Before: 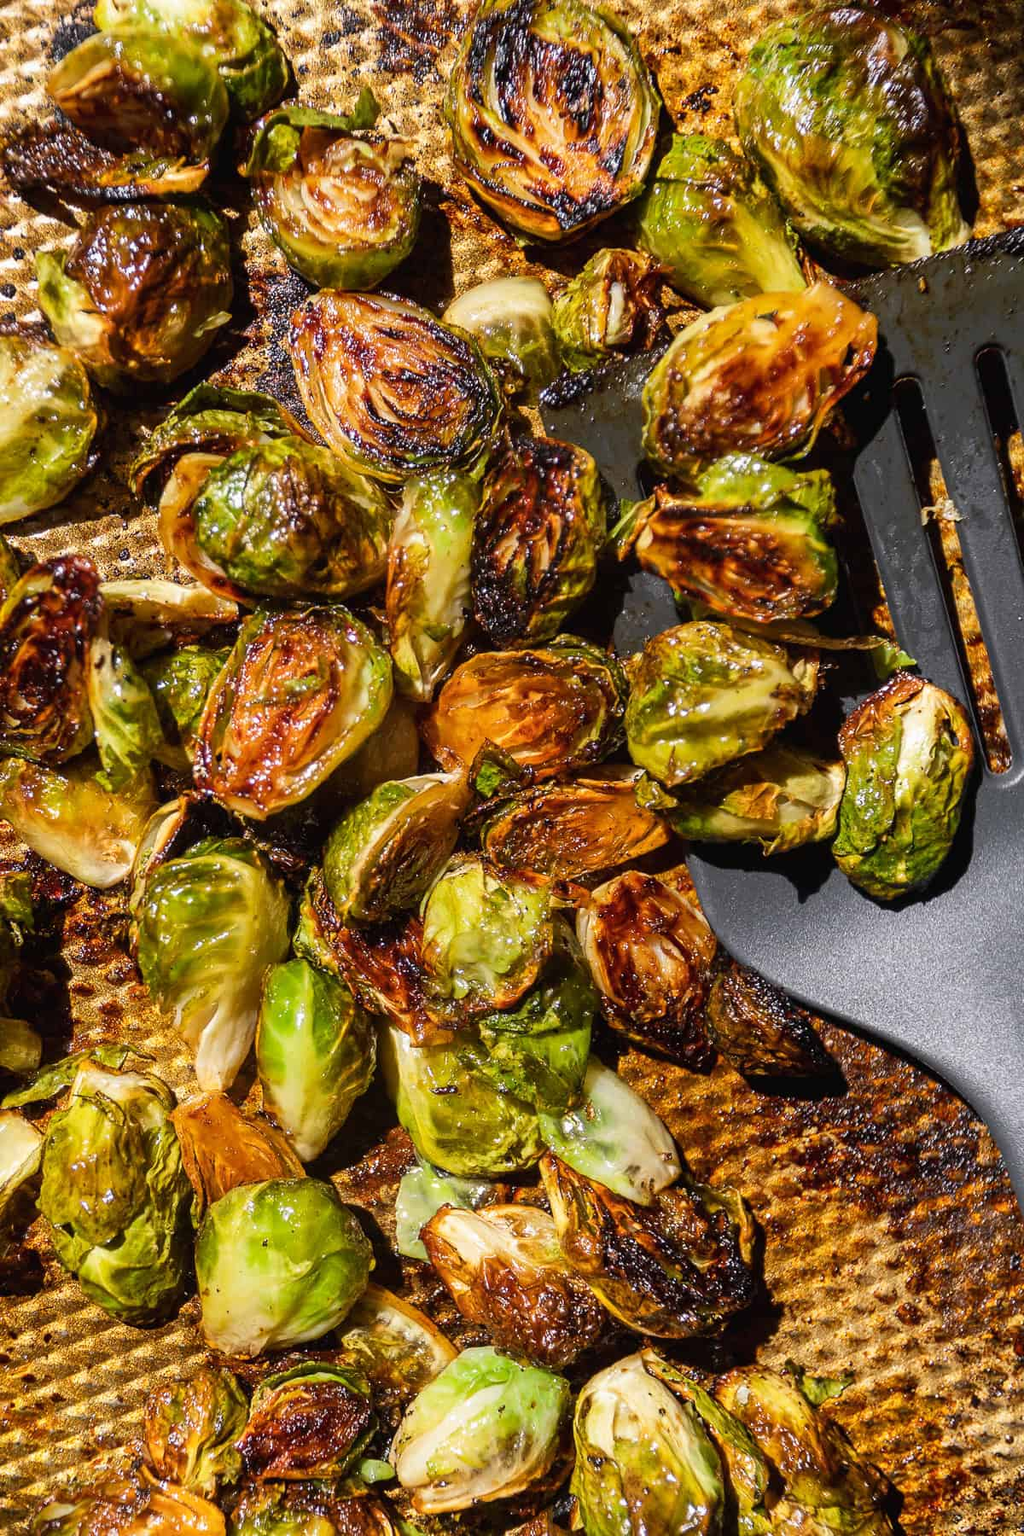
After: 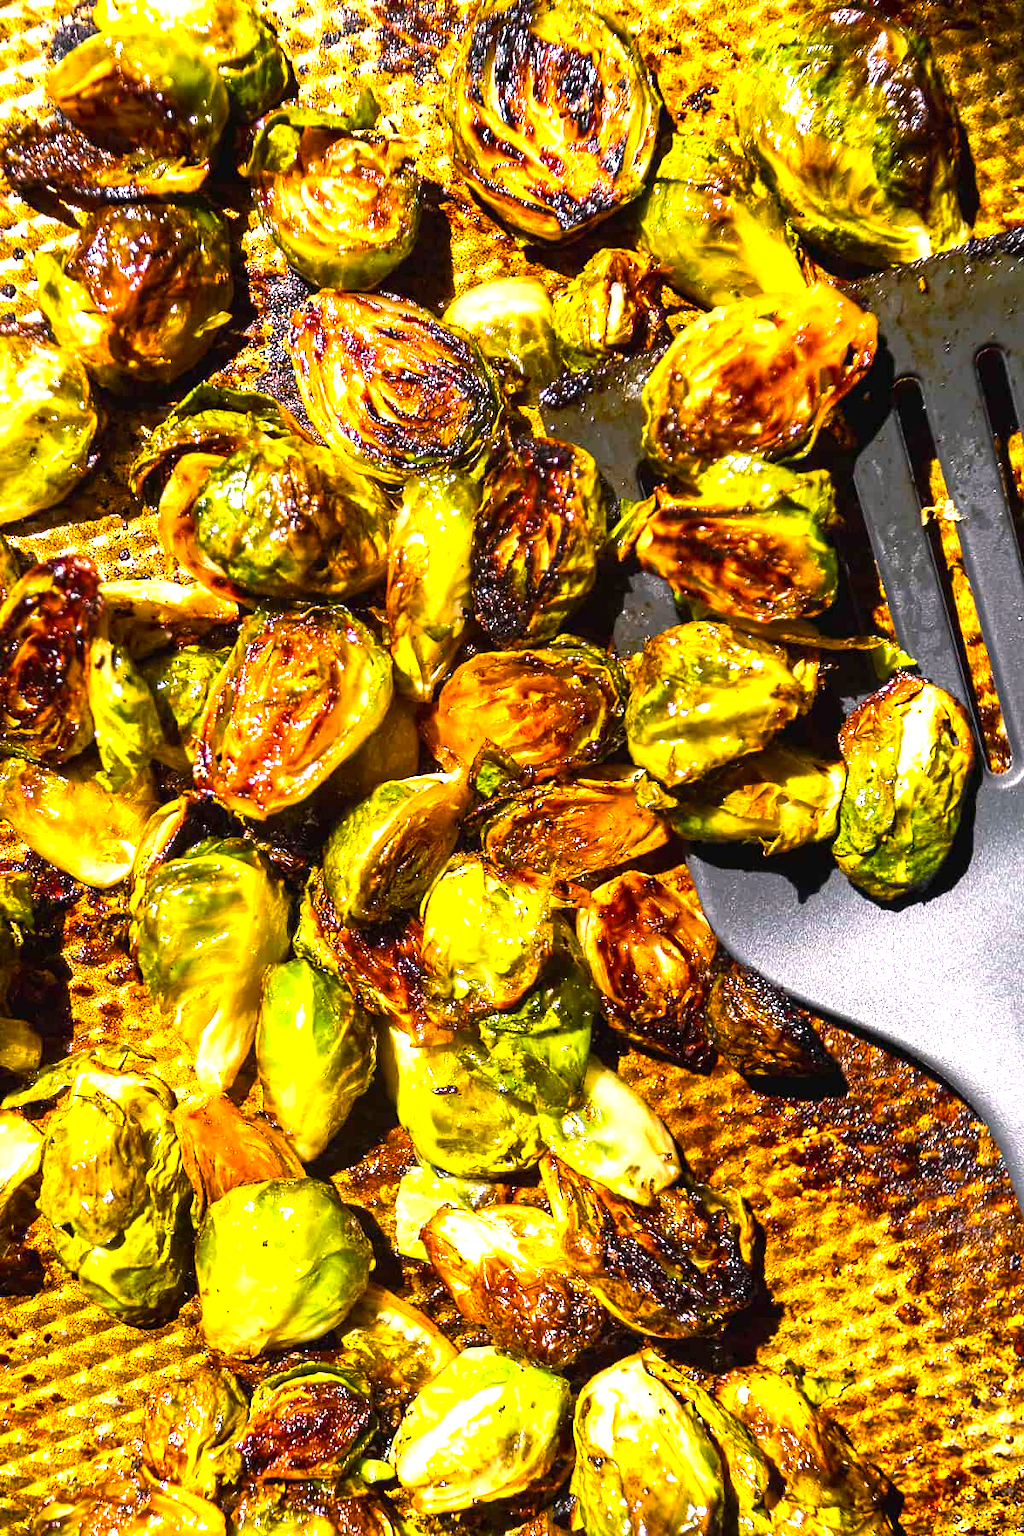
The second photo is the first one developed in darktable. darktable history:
color balance rgb: power › hue 210.47°, highlights gain › chroma 1.604%, highlights gain › hue 55.81°, perceptual saturation grading › global saturation 25.262%, perceptual brilliance grading › global brilliance 29.909%, perceptual brilliance grading › highlights 12.516%, perceptual brilliance grading › mid-tones 24.078%, global vibrance 20%
